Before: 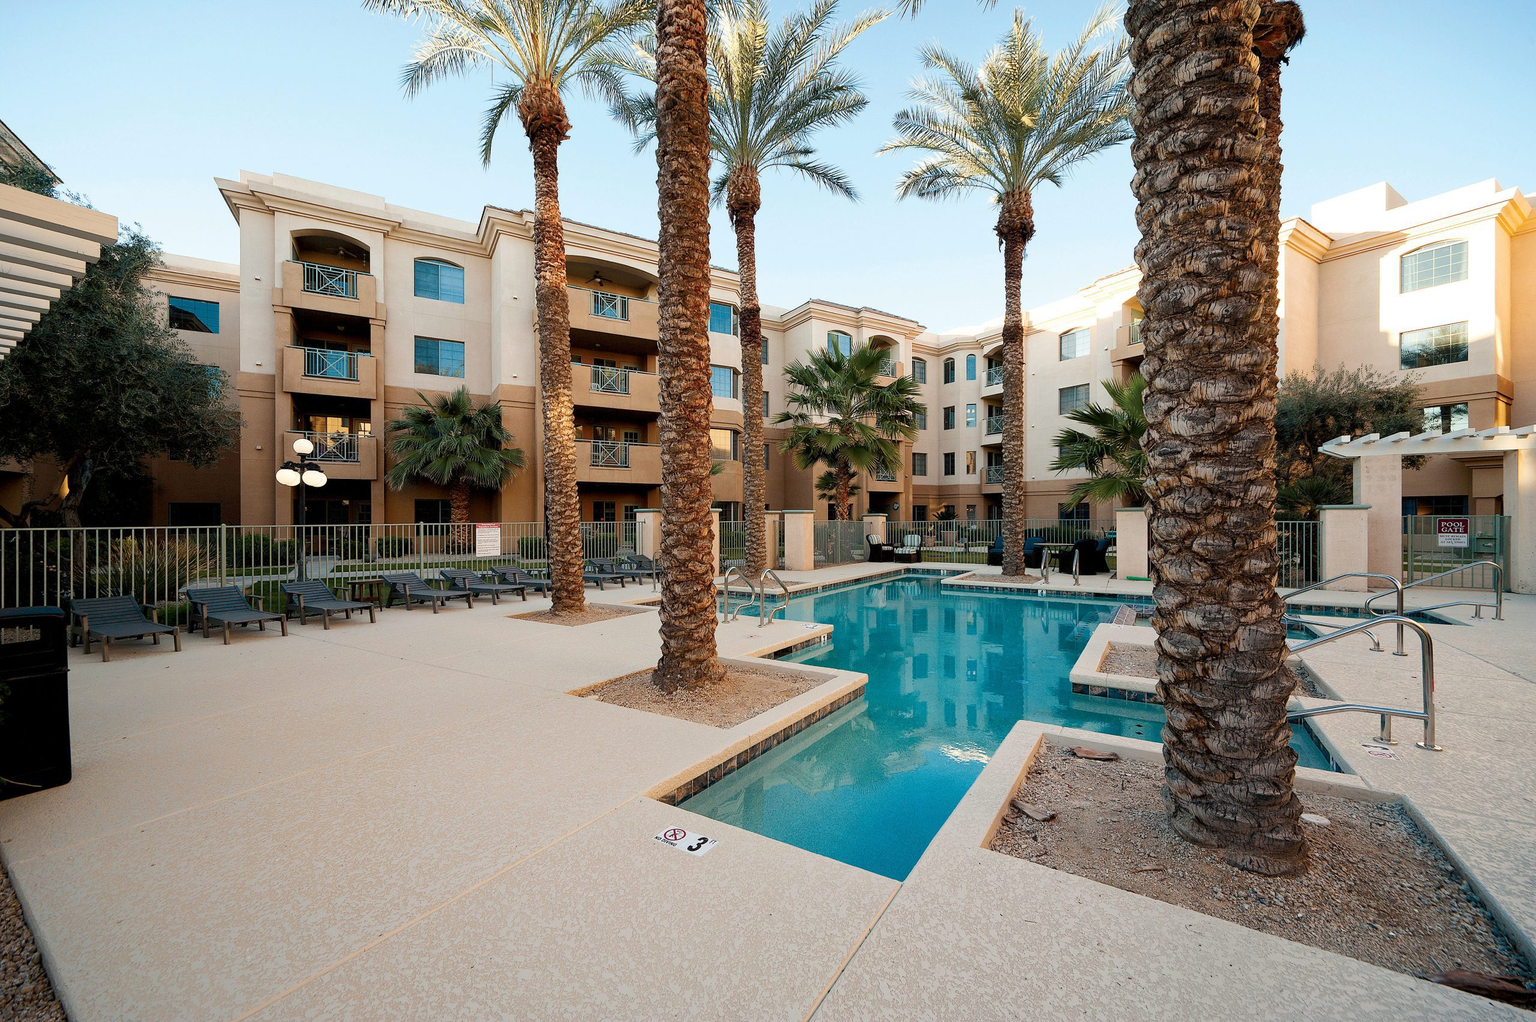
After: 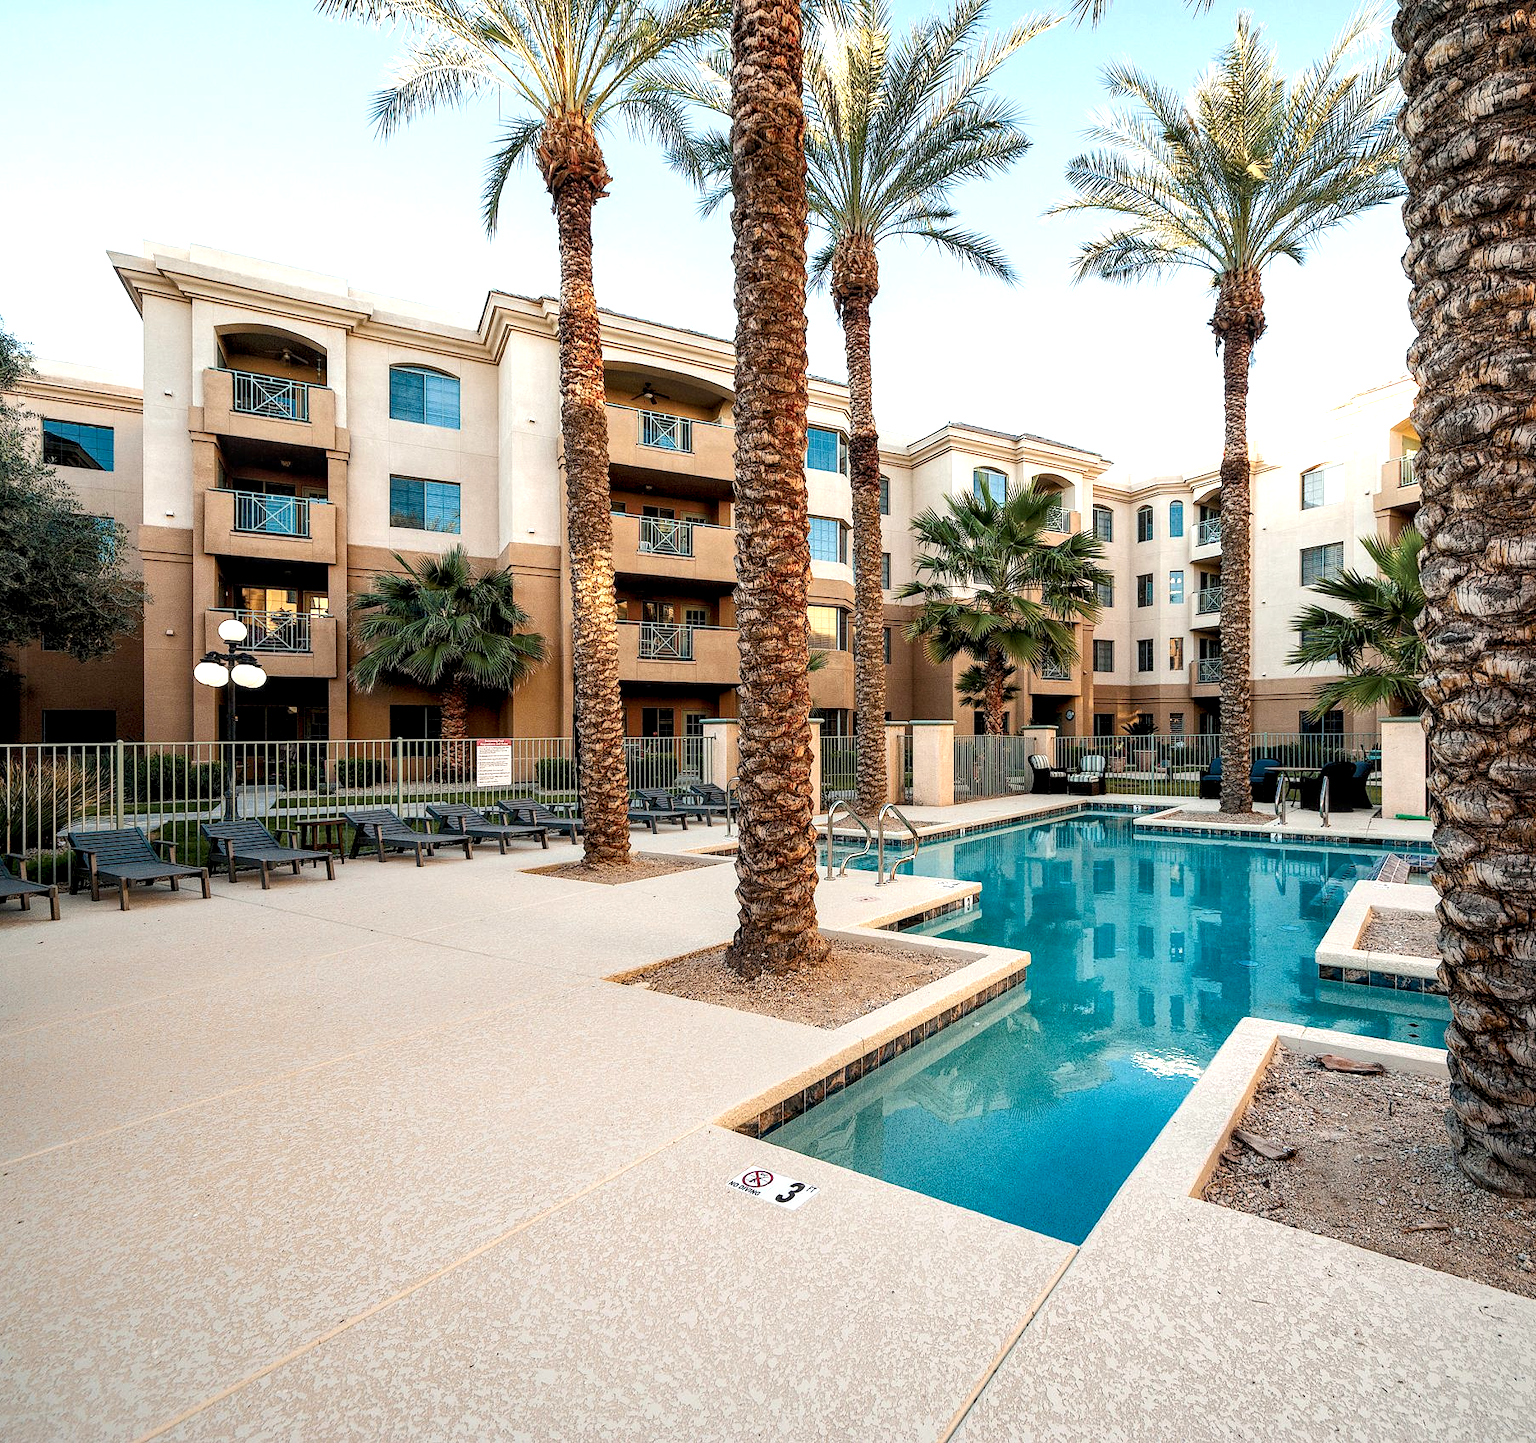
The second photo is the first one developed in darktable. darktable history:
local contrast: detail 154%
crop and rotate: left 9.061%, right 20.142%
exposure: exposure 0.485 EV, compensate highlight preservation false
